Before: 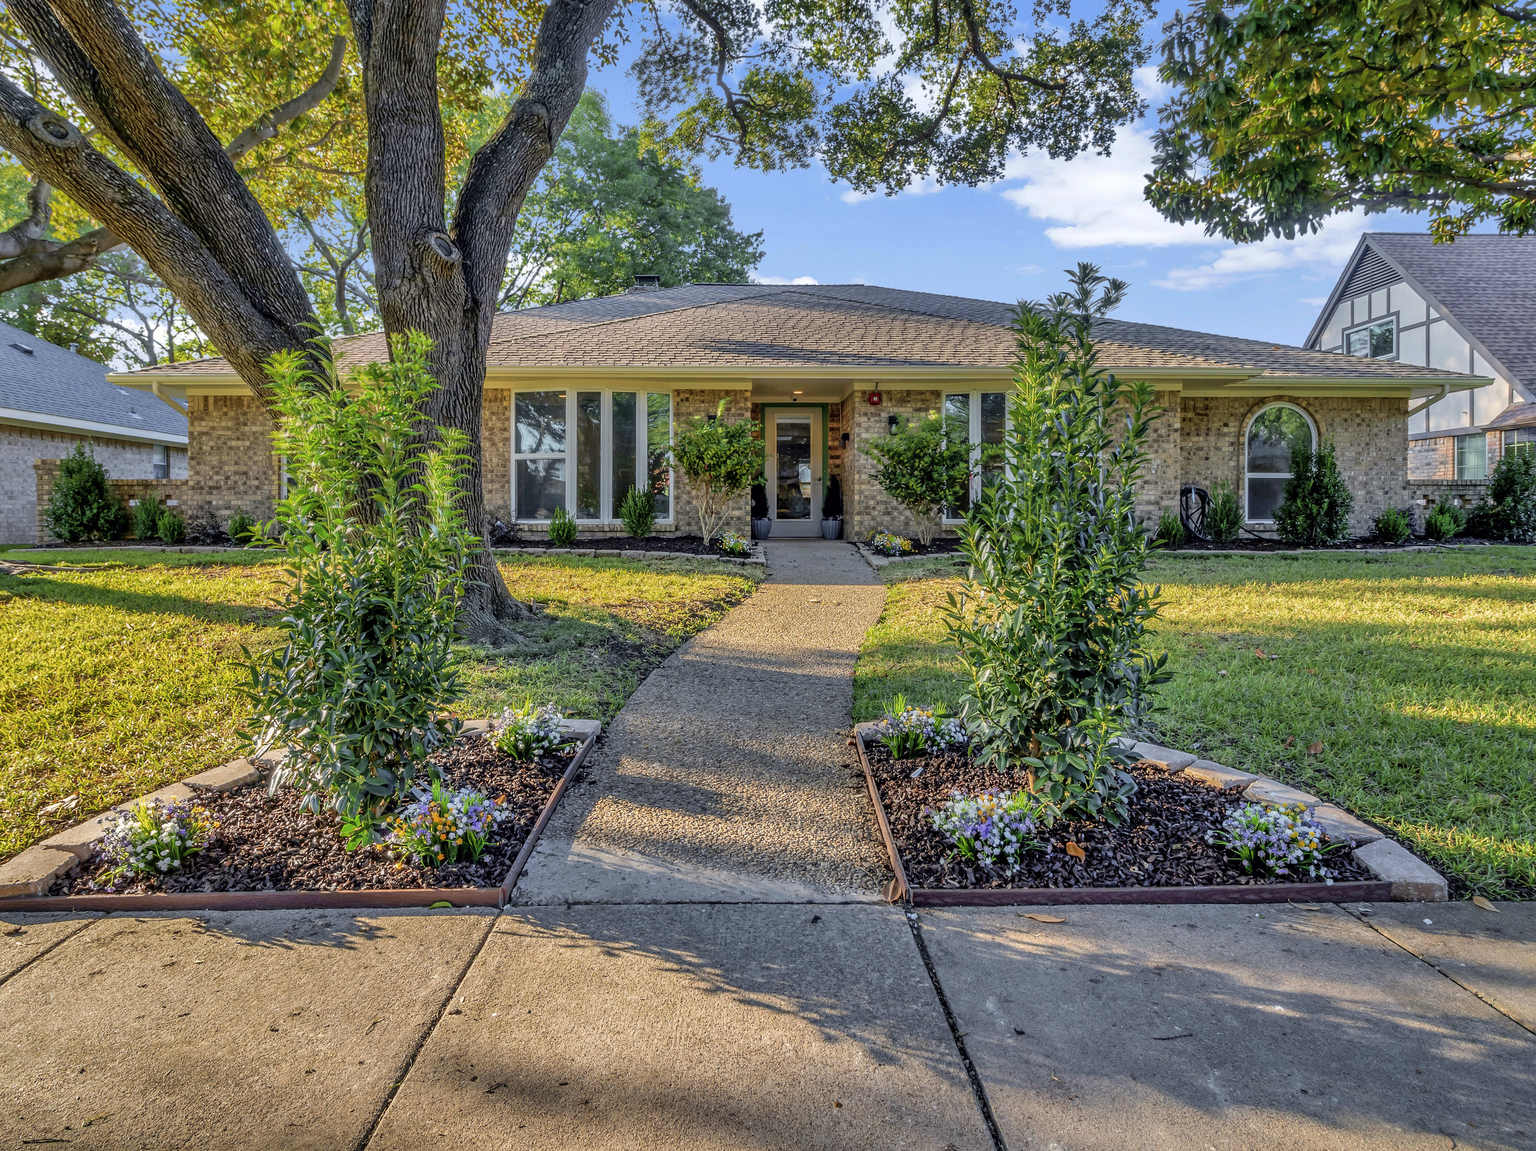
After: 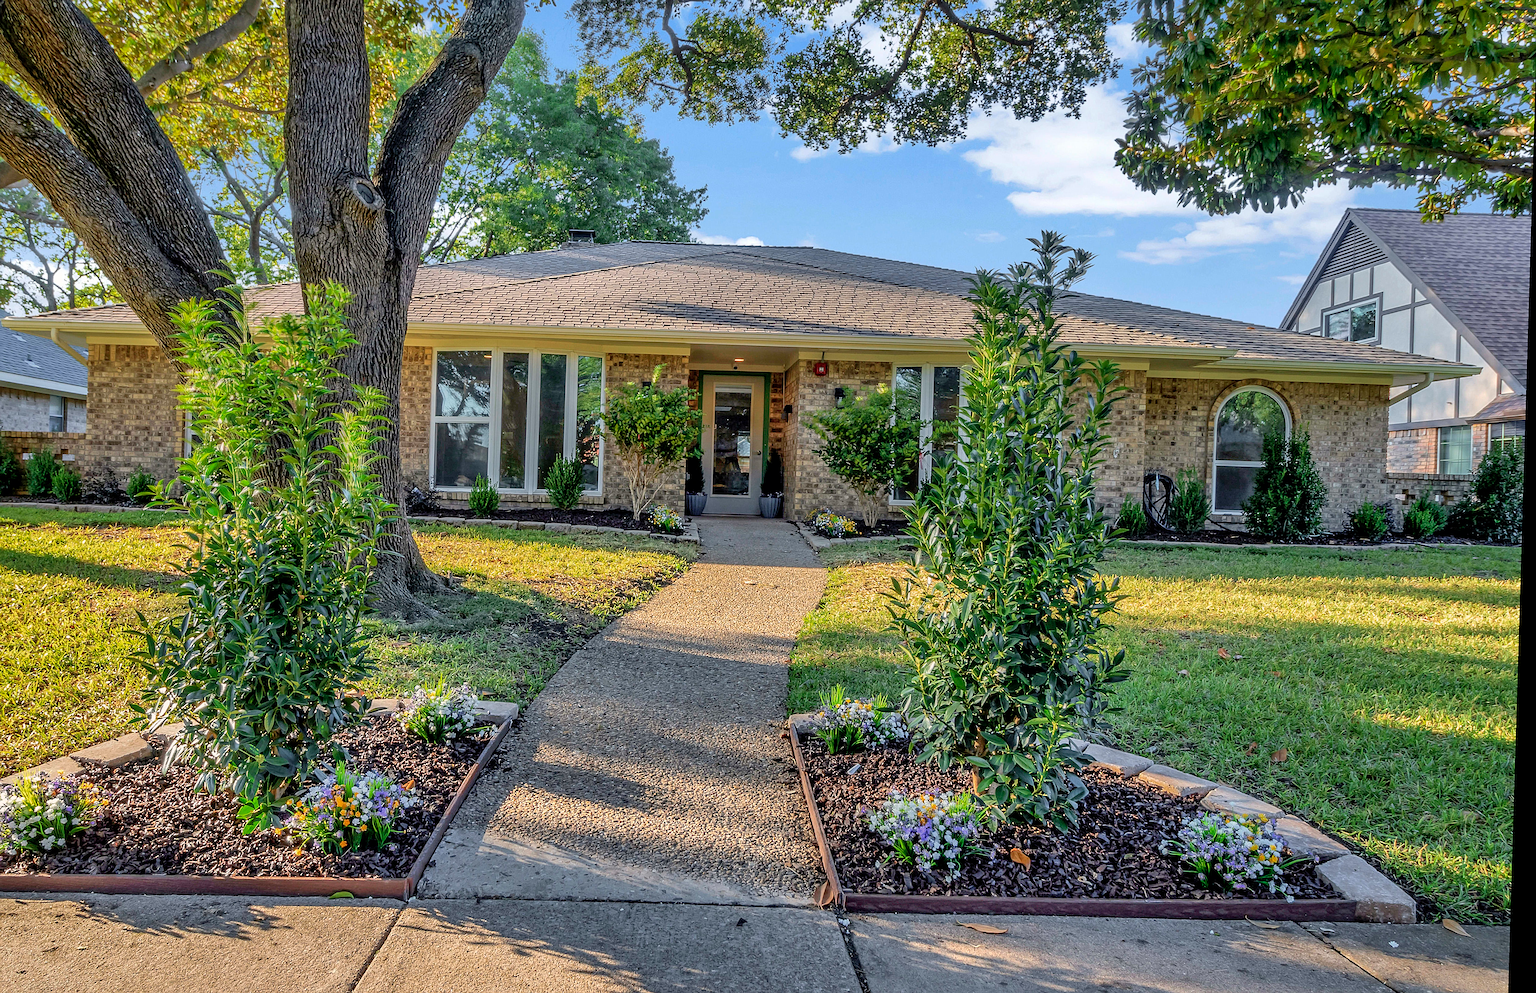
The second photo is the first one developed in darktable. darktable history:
crop: left 8.155%, top 6.611%, bottom 15.385%
sharpen: on, module defaults
rotate and perspective: rotation 1.72°, automatic cropping off
